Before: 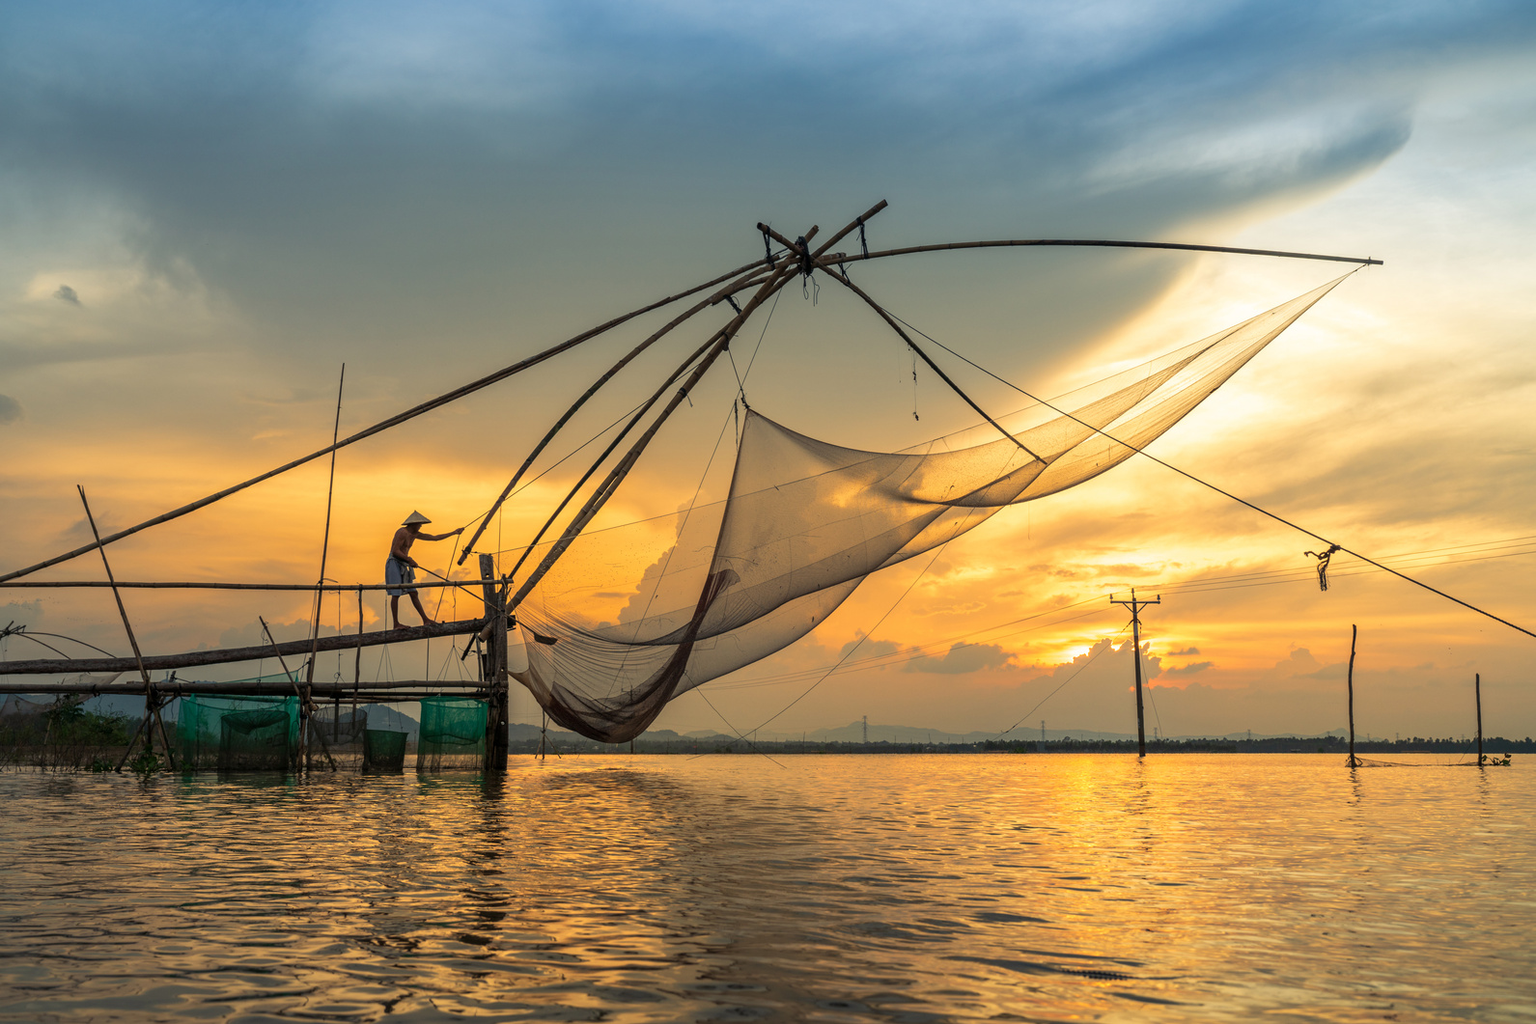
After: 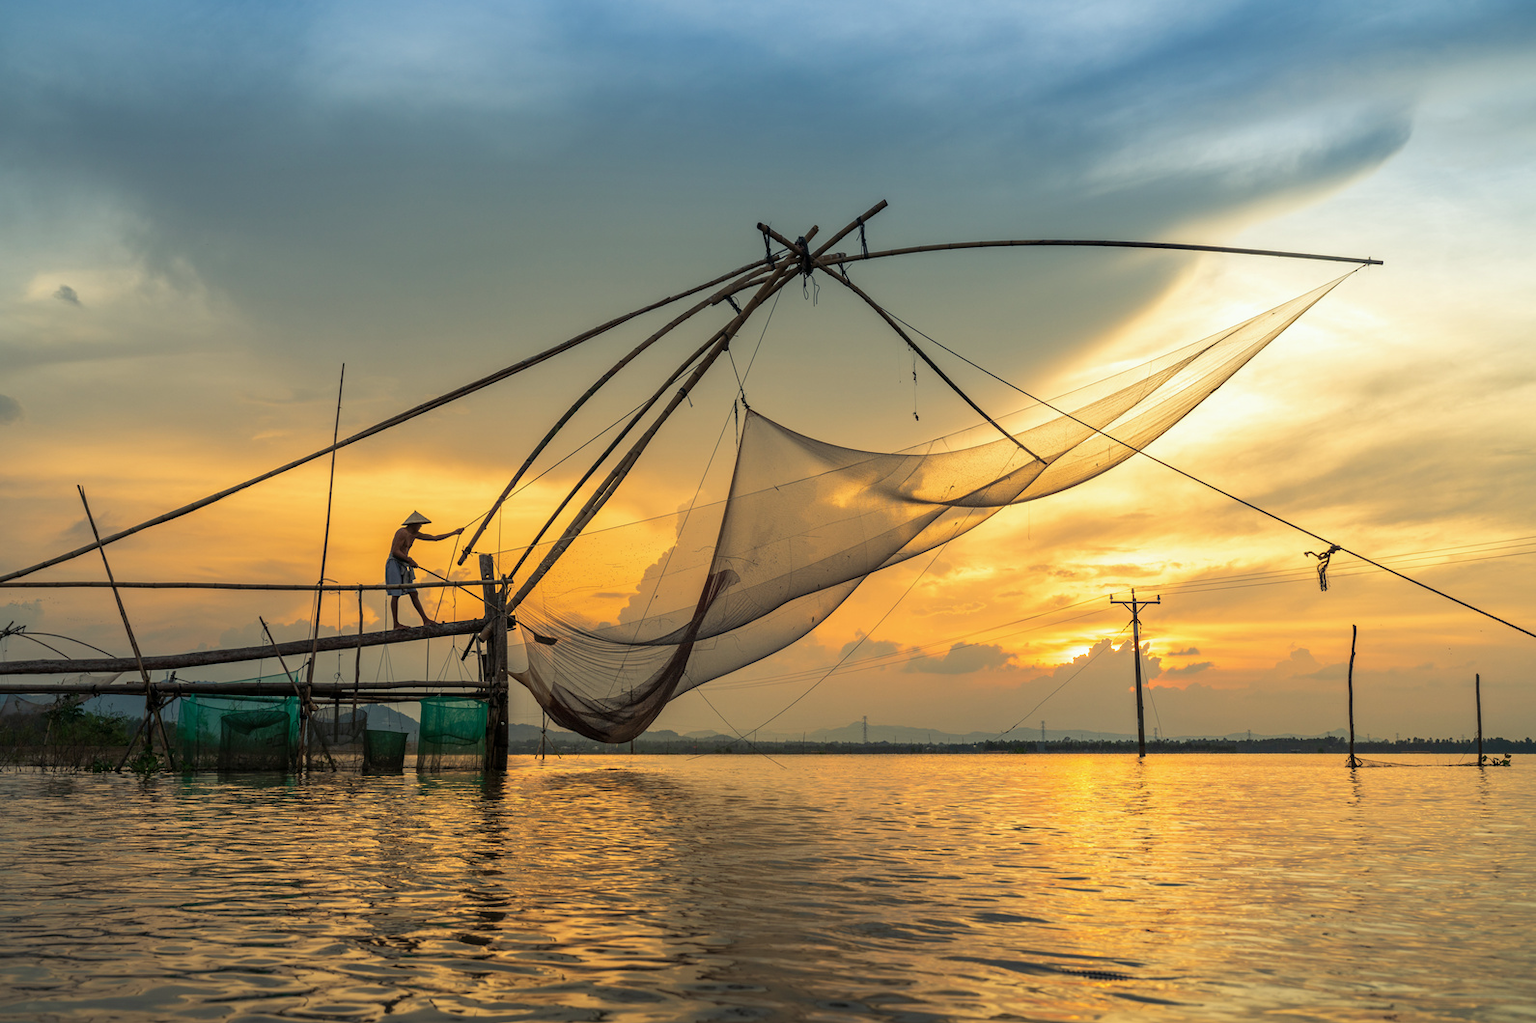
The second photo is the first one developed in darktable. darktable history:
crop: bottom 0.071%
white balance: red 0.978, blue 0.999
